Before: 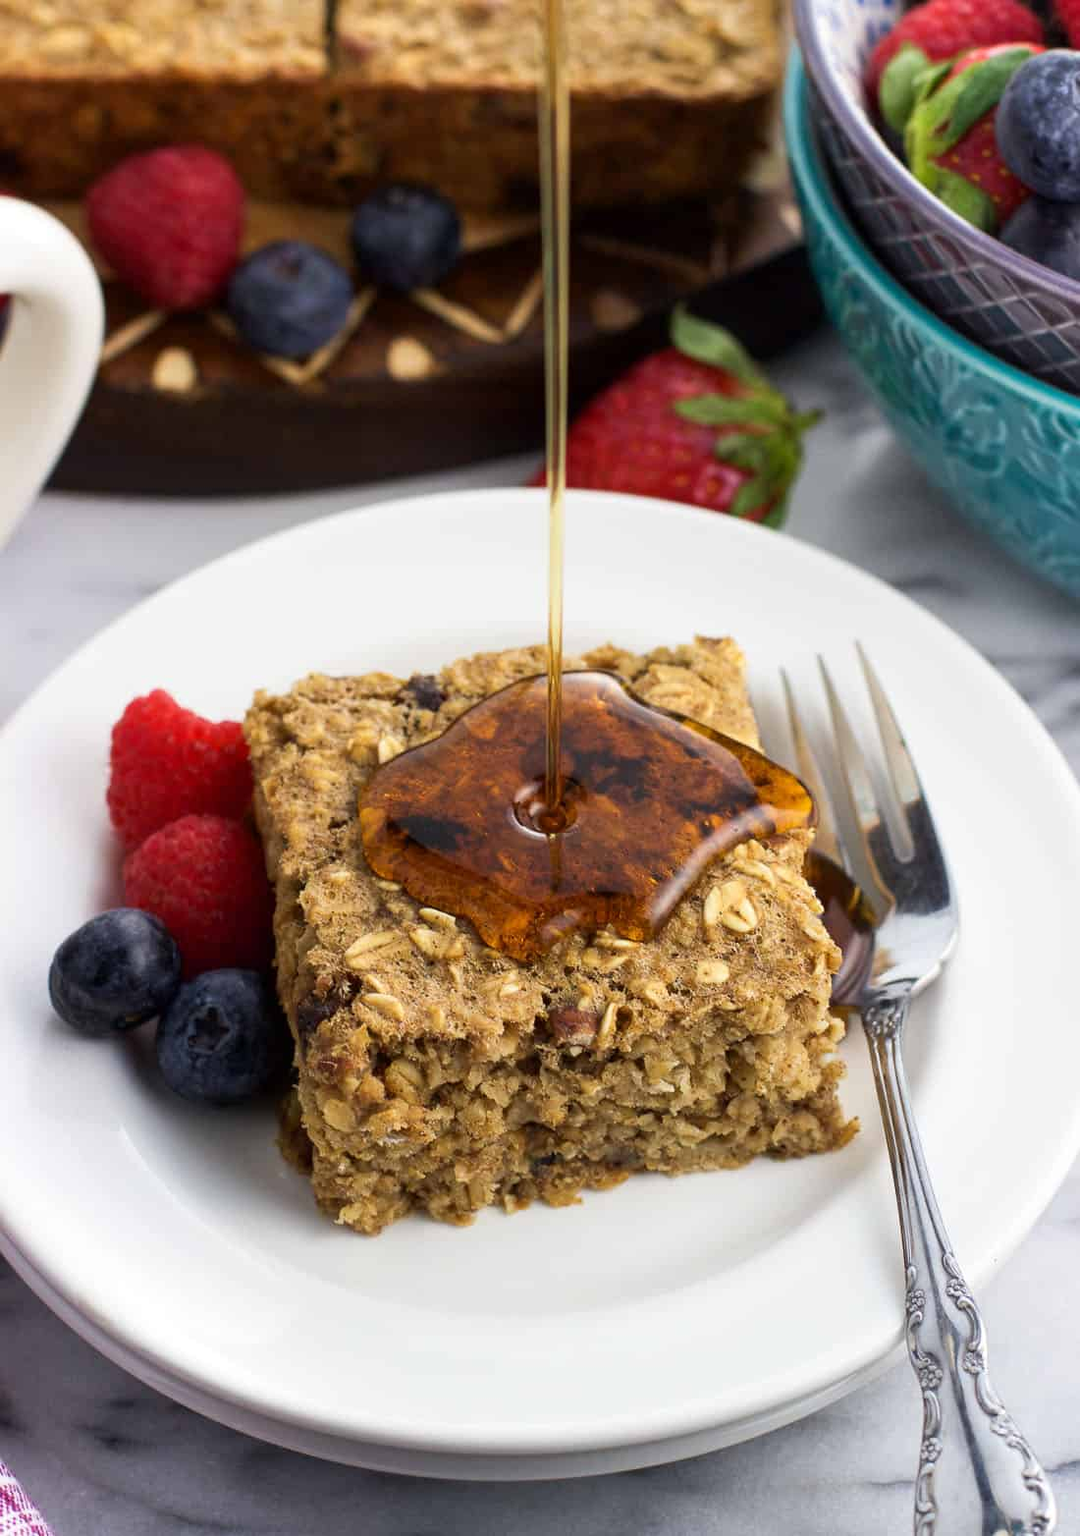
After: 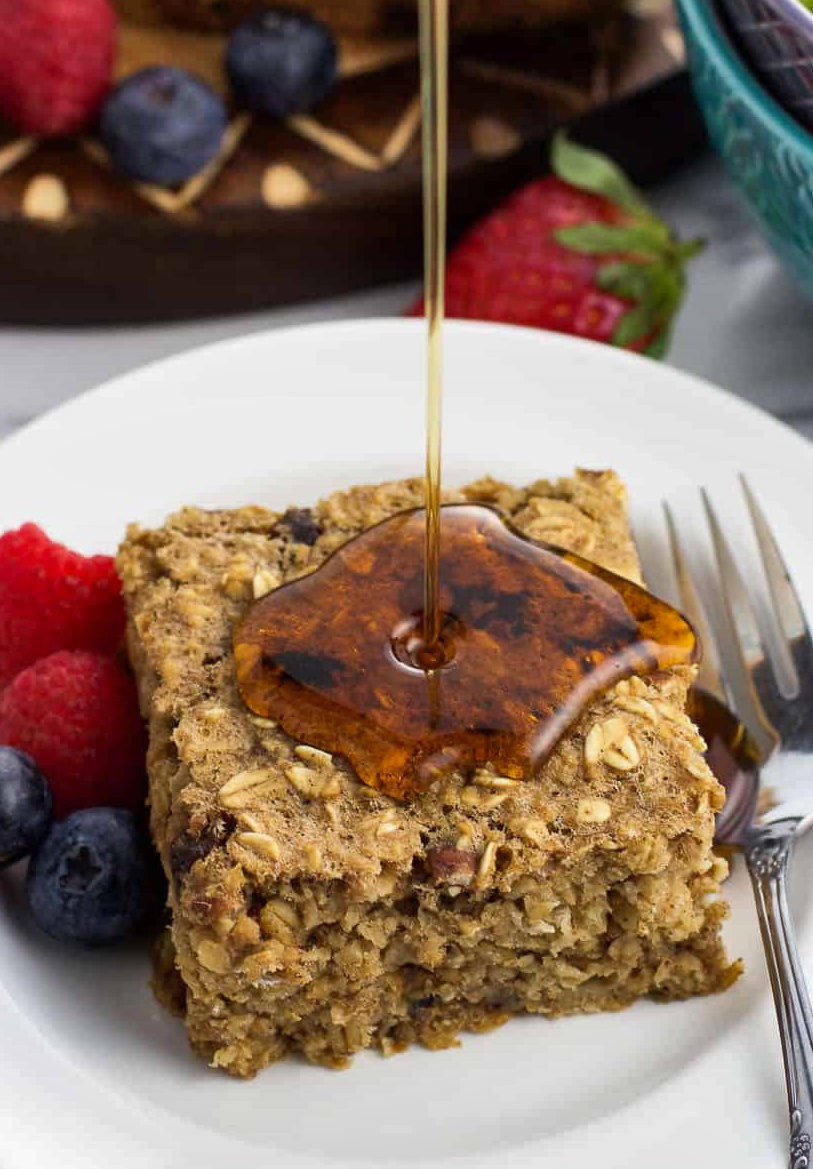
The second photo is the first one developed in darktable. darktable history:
shadows and highlights: shadows 43.49, white point adjustment -1.47, soften with gaussian
crop and rotate: left 12.036%, top 11.448%, right 14.051%, bottom 13.791%
color zones: curves: ch0 [(0, 0.48) (0.209, 0.398) (0.305, 0.332) (0.429, 0.493) (0.571, 0.5) (0.714, 0.5) (0.857, 0.5) (1, 0.48)]; ch1 [(0, 0.736) (0.143, 0.625) (0.225, 0.371) (0.429, 0.256) (0.571, 0.241) (0.714, 0.213) (0.857, 0.48) (1, 0.736)]; ch2 [(0, 0.448) (0.143, 0.498) (0.286, 0.5) (0.429, 0.5) (0.571, 0.5) (0.714, 0.5) (0.857, 0.5) (1, 0.448)], mix -94.98%
